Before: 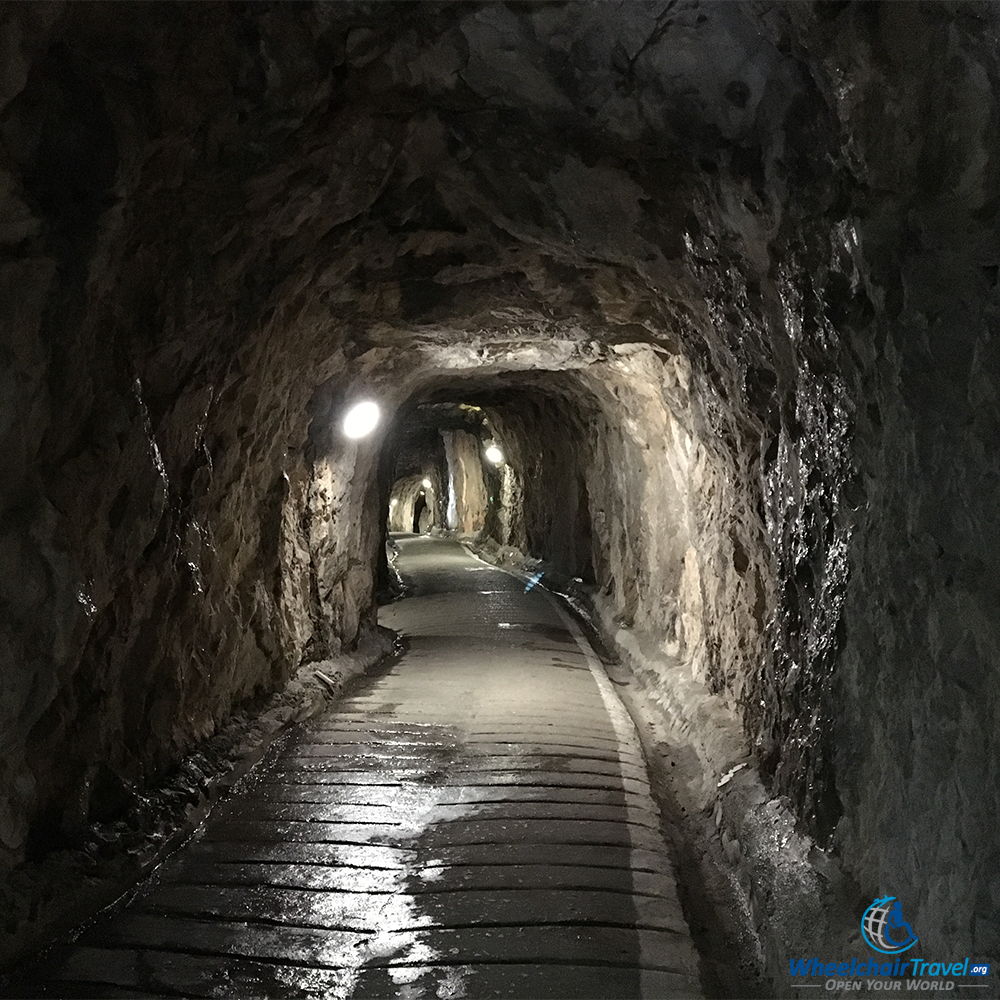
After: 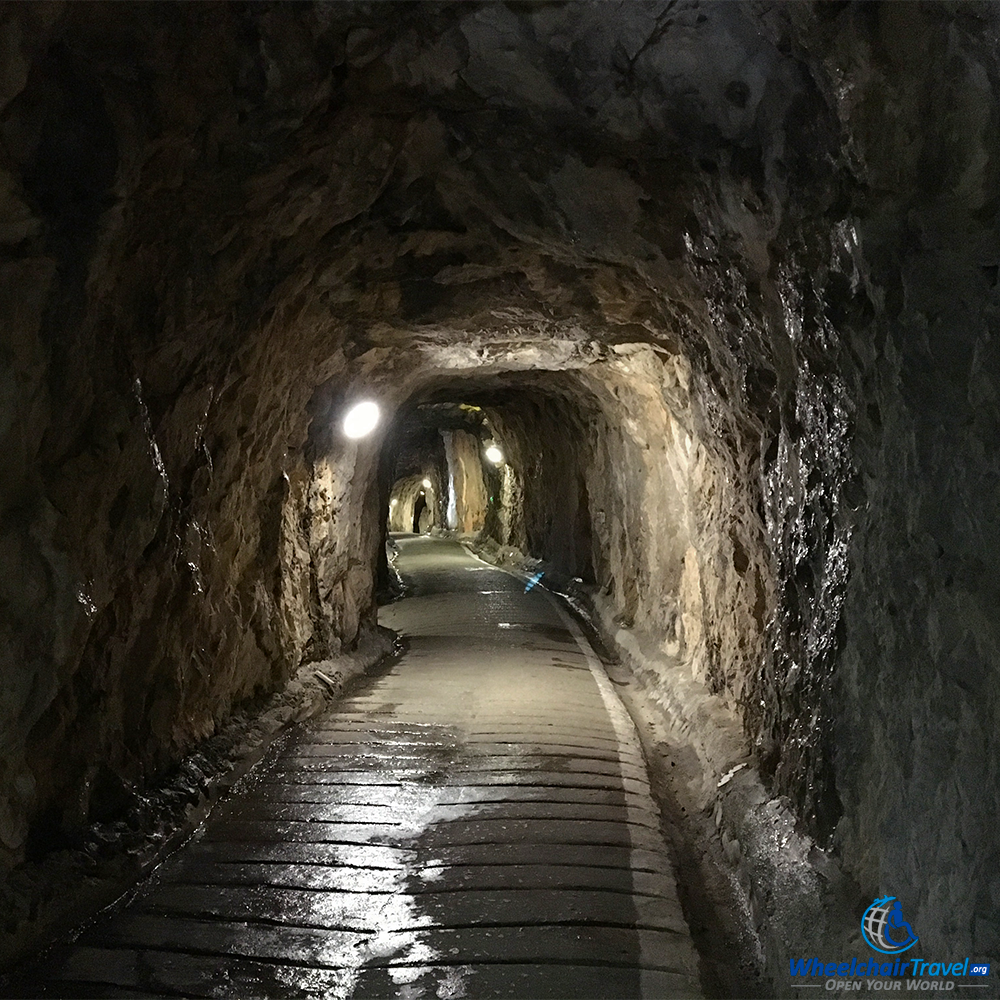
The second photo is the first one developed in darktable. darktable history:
color balance rgb: perceptual saturation grading › global saturation 20%, global vibrance 20%
color zones: curves: ch0 [(0, 0.444) (0.143, 0.442) (0.286, 0.441) (0.429, 0.441) (0.571, 0.441) (0.714, 0.441) (0.857, 0.442) (1, 0.444)]
color contrast: green-magenta contrast 1.1, blue-yellow contrast 1.1, unbound 0
exposure: compensate highlight preservation false
